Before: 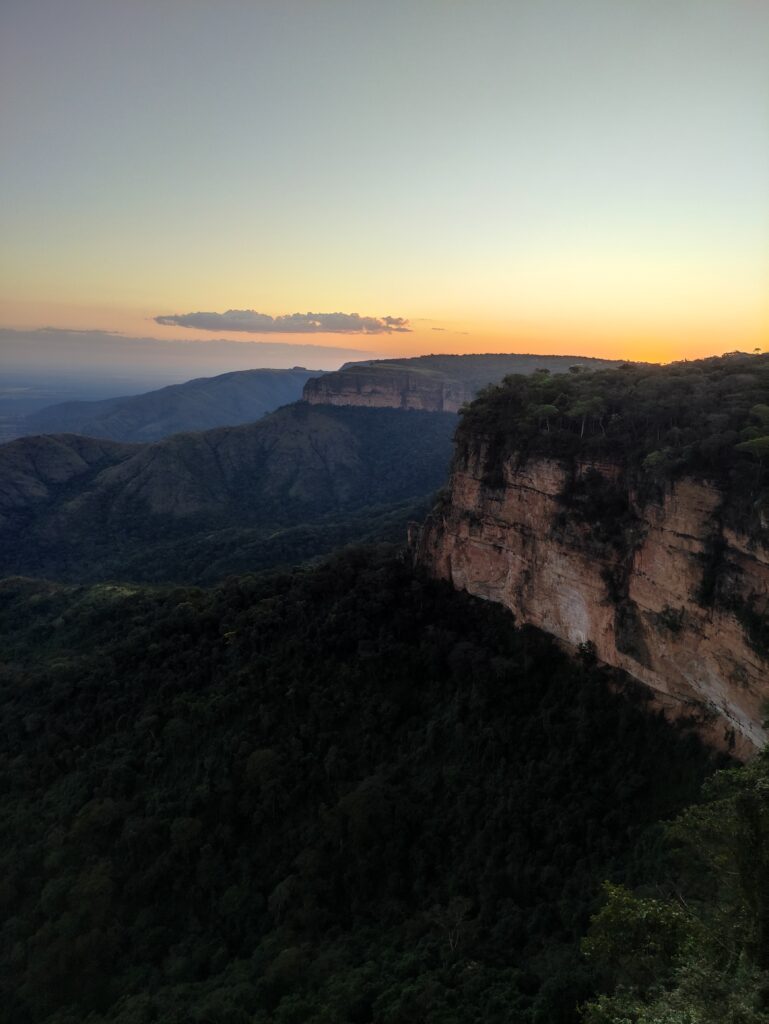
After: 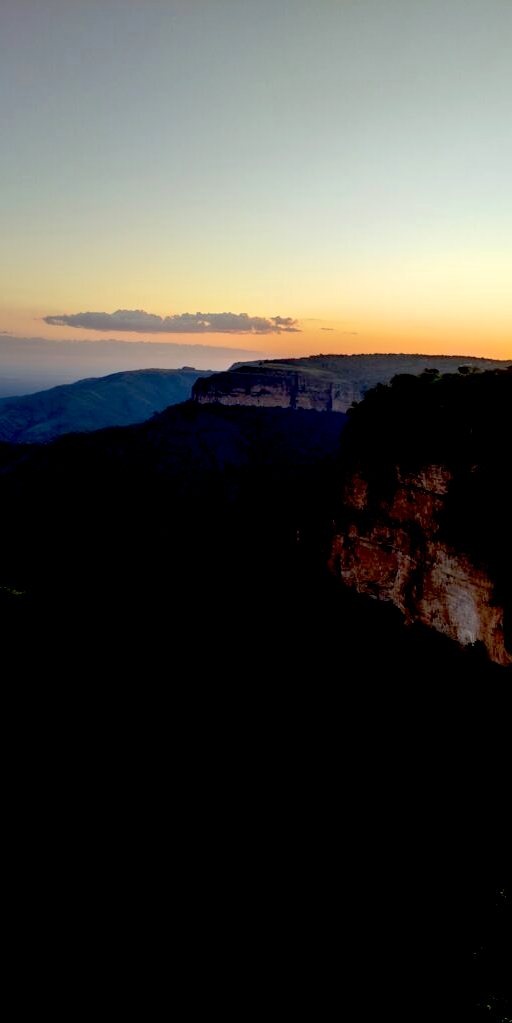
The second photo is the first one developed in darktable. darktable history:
exposure: black level correction 0.048, exposure 0.012 EV, compensate highlight preservation false
crop and rotate: left 14.48%, right 18.872%
